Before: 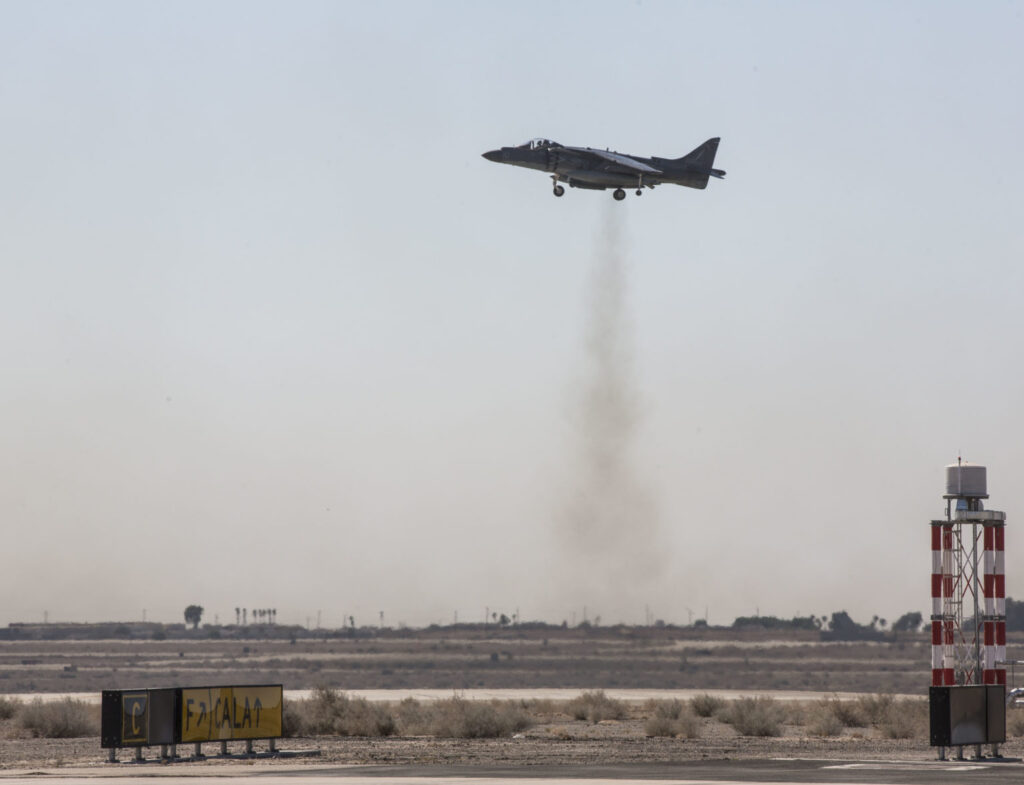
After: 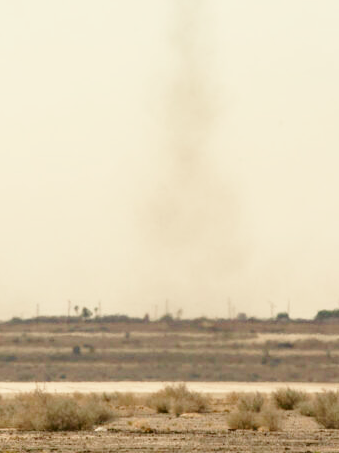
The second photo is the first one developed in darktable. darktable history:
crop: left 40.878%, top 39.176%, right 25.993%, bottom 3.081%
color balance rgb: shadows lift › chroma 2%, shadows lift › hue 250°, power › hue 326.4°, highlights gain › chroma 2%, highlights gain › hue 64.8°, global offset › luminance 0.5%, global offset › hue 58.8°, perceptual saturation grading › highlights -25%, perceptual saturation grading › shadows 30%, global vibrance 15%
base curve: curves: ch0 [(0, 0) (0.028, 0.03) (0.121, 0.232) (0.46, 0.748) (0.859, 0.968) (1, 1)], preserve colors none
color correction: highlights a* -1.43, highlights b* 10.12, shadows a* 0.395, shadows b* 19.35
